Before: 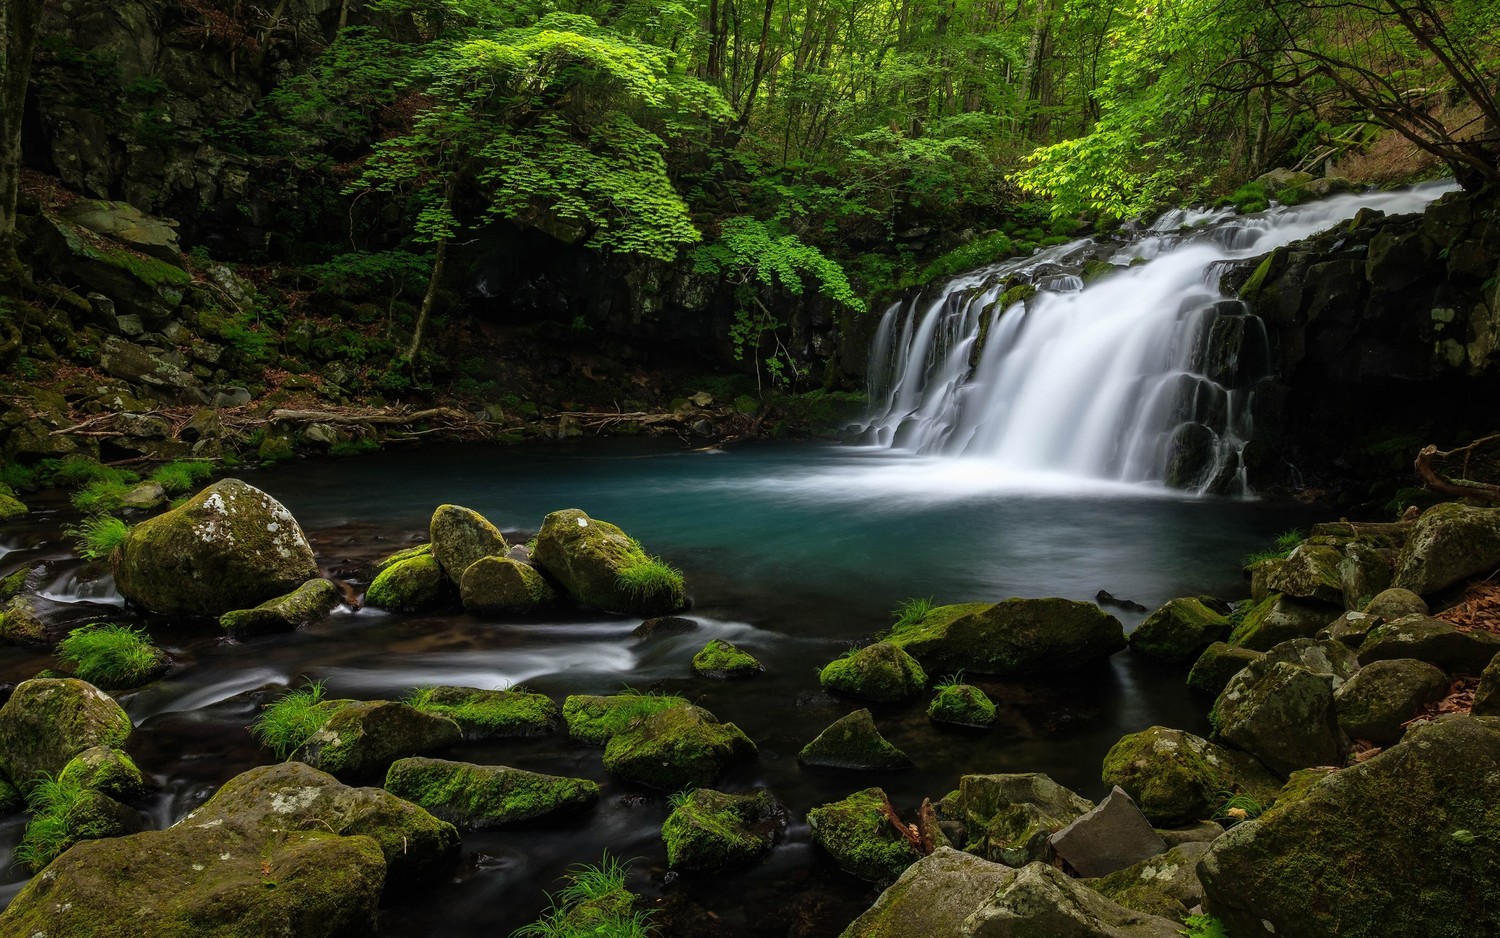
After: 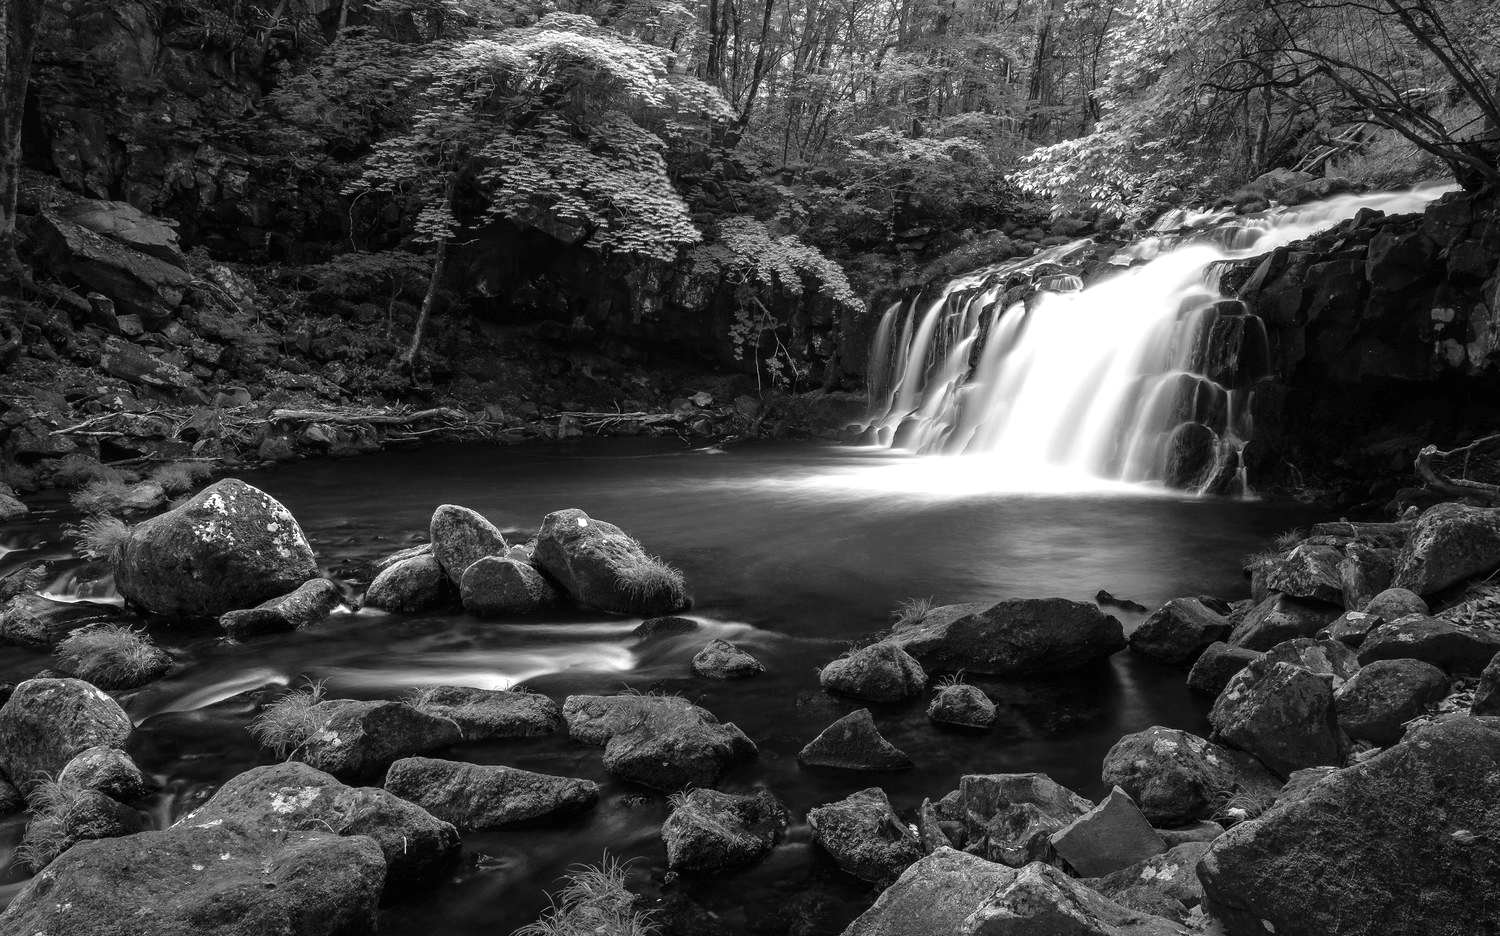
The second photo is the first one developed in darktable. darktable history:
color zones: curves: ch0 [(0.004, 0.588) (0.116, 0.636) (0.259, 0.476) (0.423, 0.464) (0.75, 0.5)]; ch1 [(0, 0) (0.143, 0) (0.286, 0) (0.429, 0) (0.571, 0) (0.714, 0) (0.857, 0)]
exposure: exposure 0.77 EV, compensate highlight preservation false
crop: top 0.05%, bottom 0.098%
